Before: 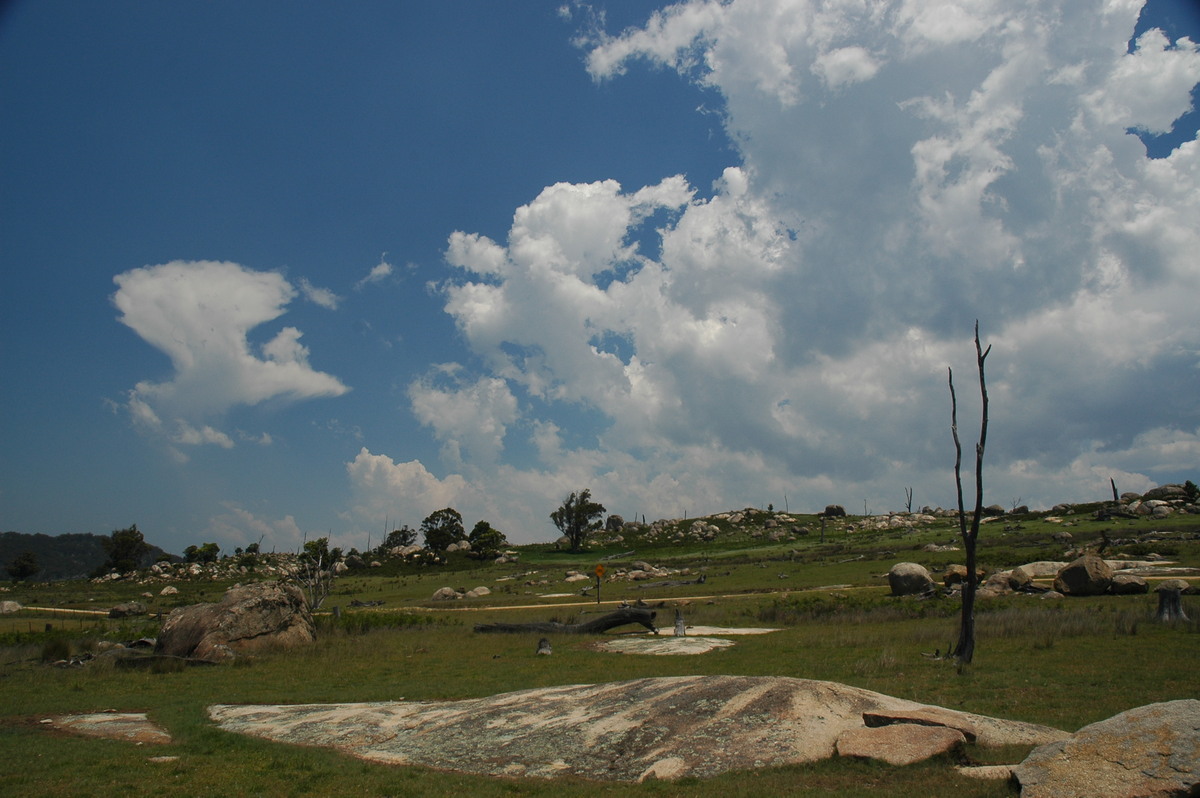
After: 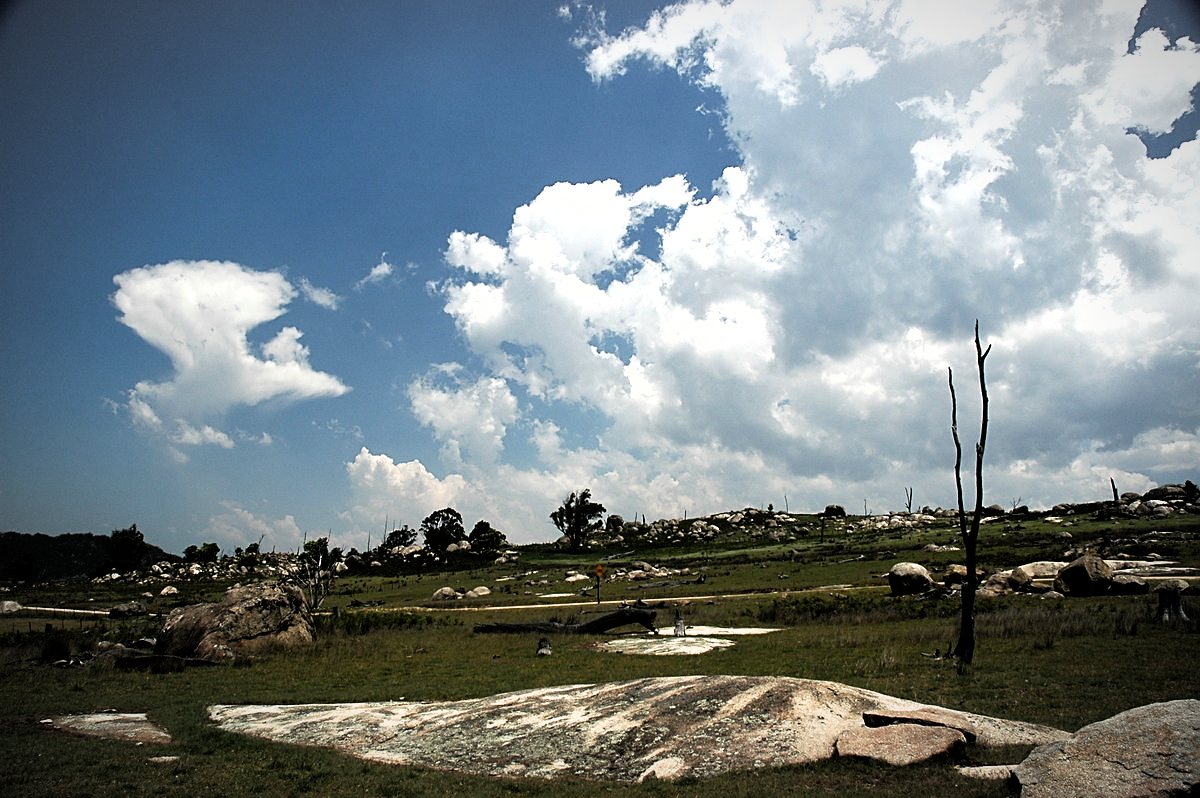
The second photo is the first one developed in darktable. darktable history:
sharpen: on, module defaults
vignetting: fall-off start 80.87%, fall-off radius 61.3%, automatic ratio true, width/height ratio 1.411
exposure: exposure 0.566 EV, compensate highlight preservation false
filmic rgb: black relative exposure -8.28 EV, white relative exposure 2.2 EV, hardness 7.11, latitude 86.03%, contrast 1.7, highlights saturation mix -3.86%, shadows ↔ highlights balance -2.86%
